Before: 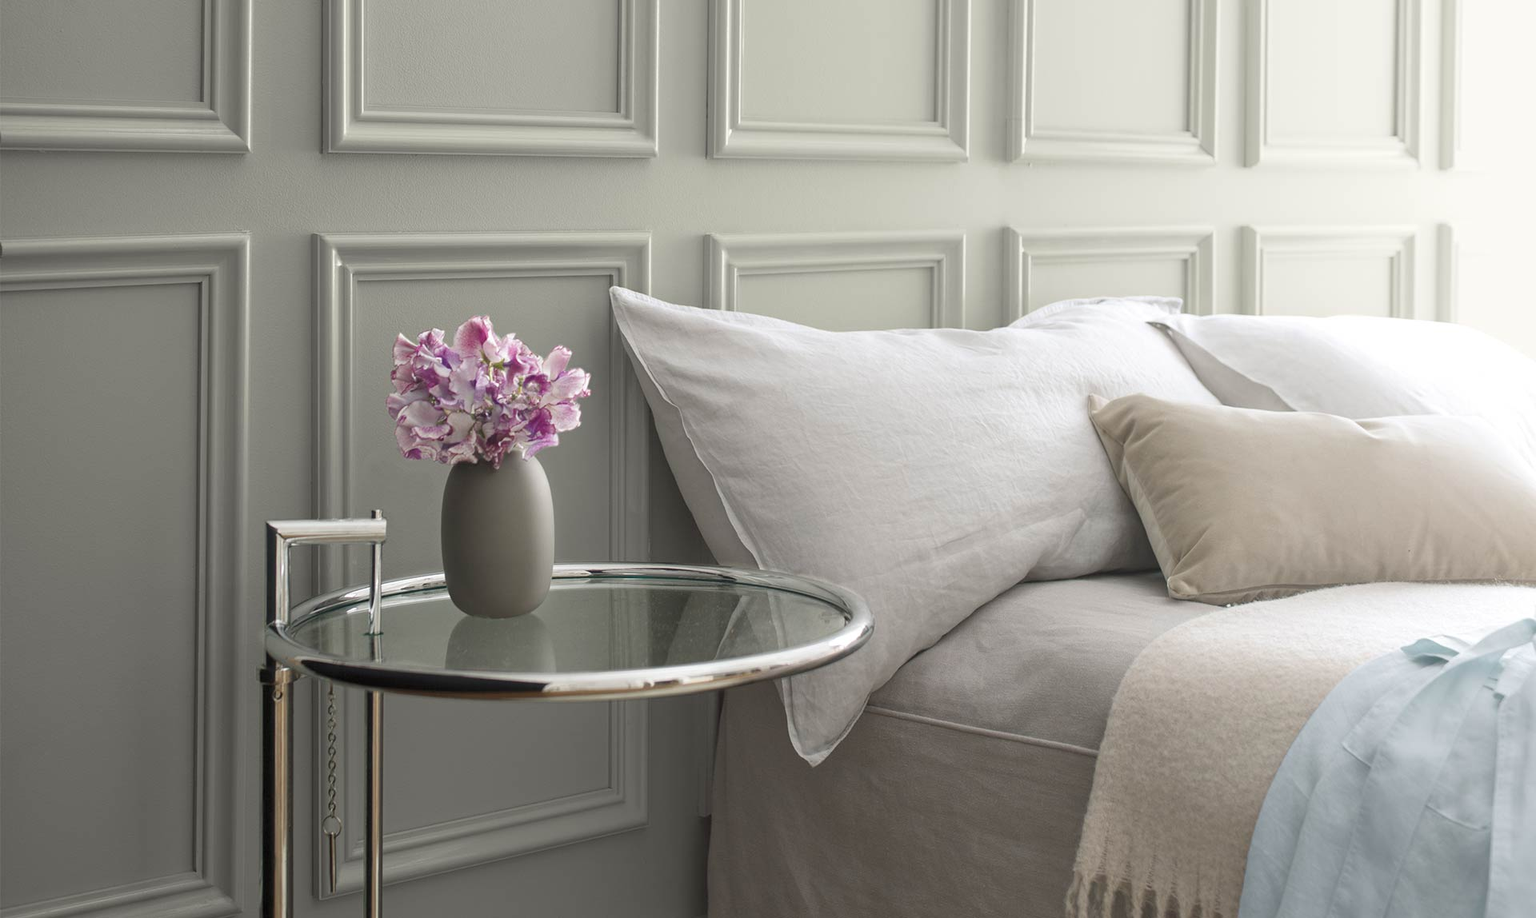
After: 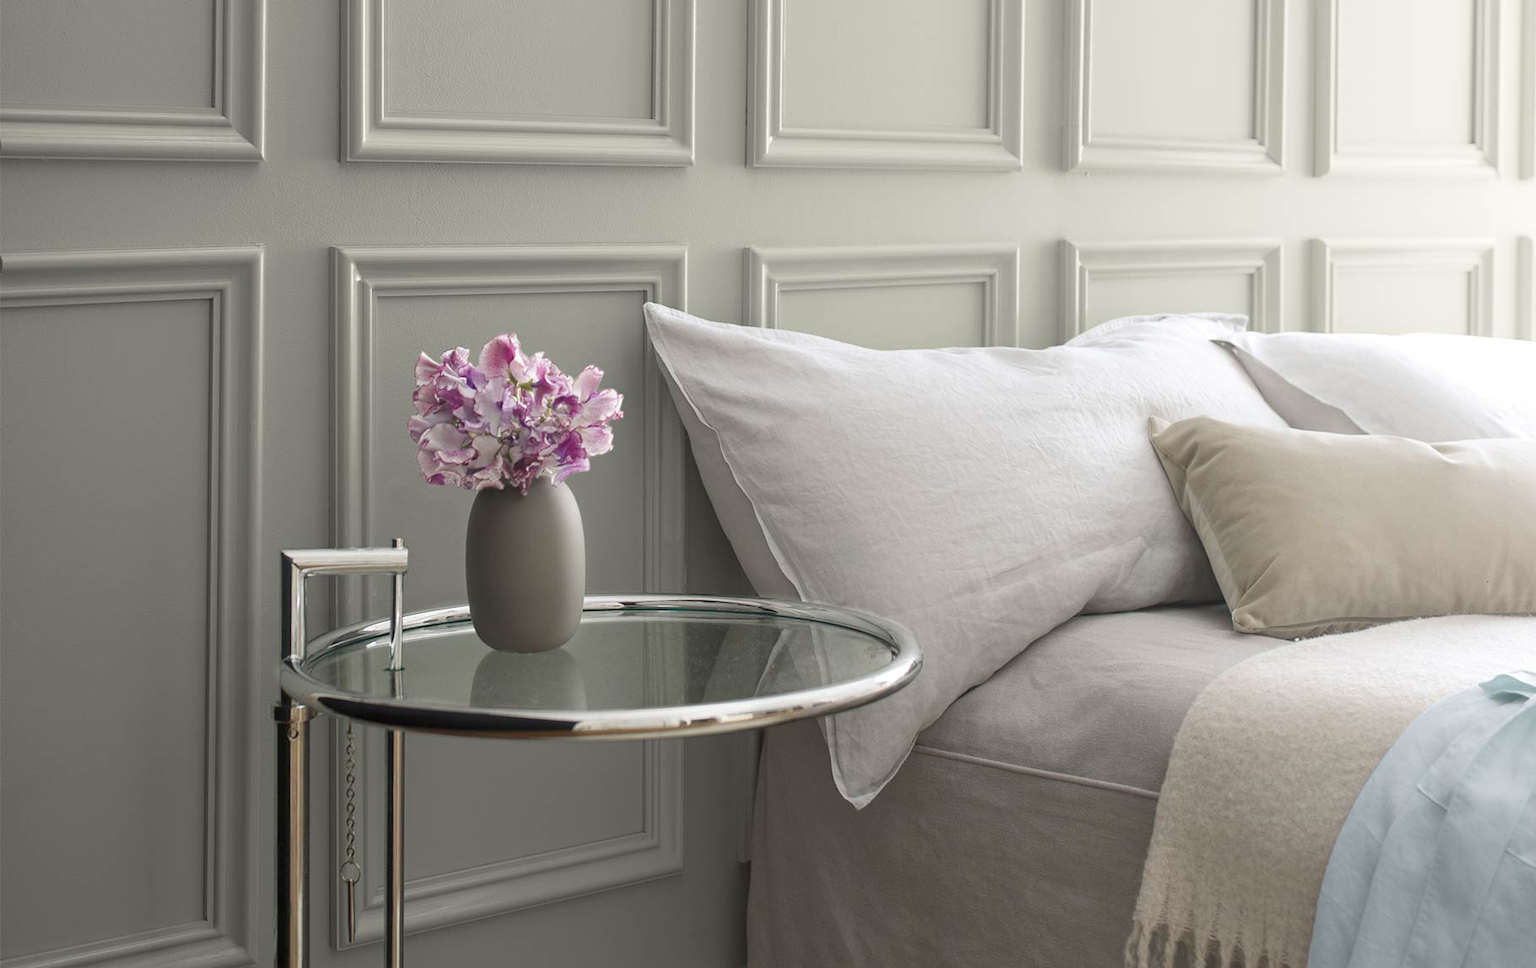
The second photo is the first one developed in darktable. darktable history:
crop and rotate: left 0%, right 5.219%
